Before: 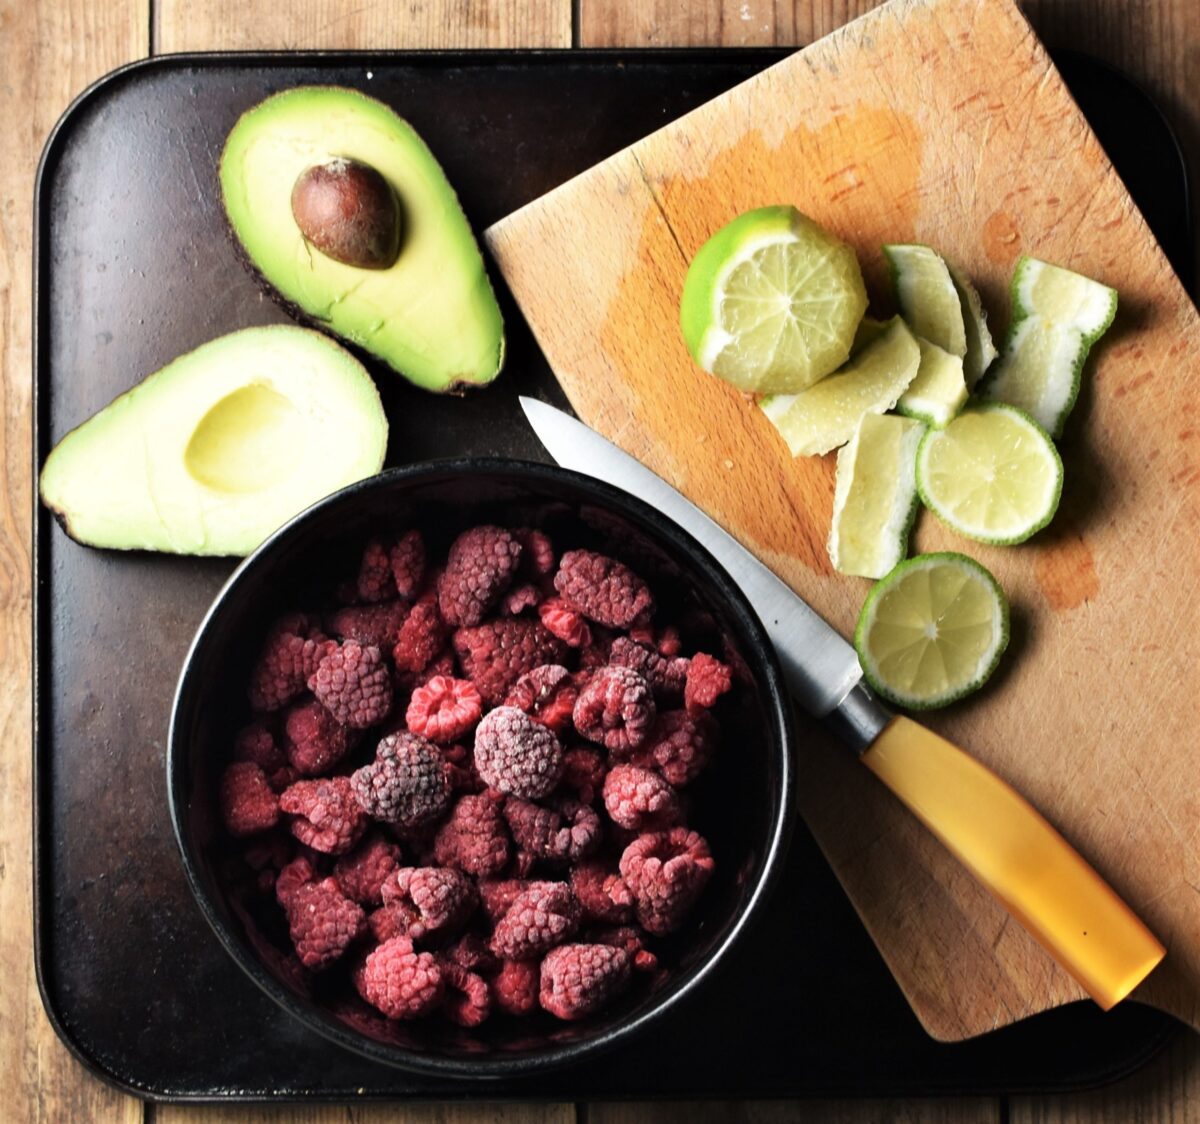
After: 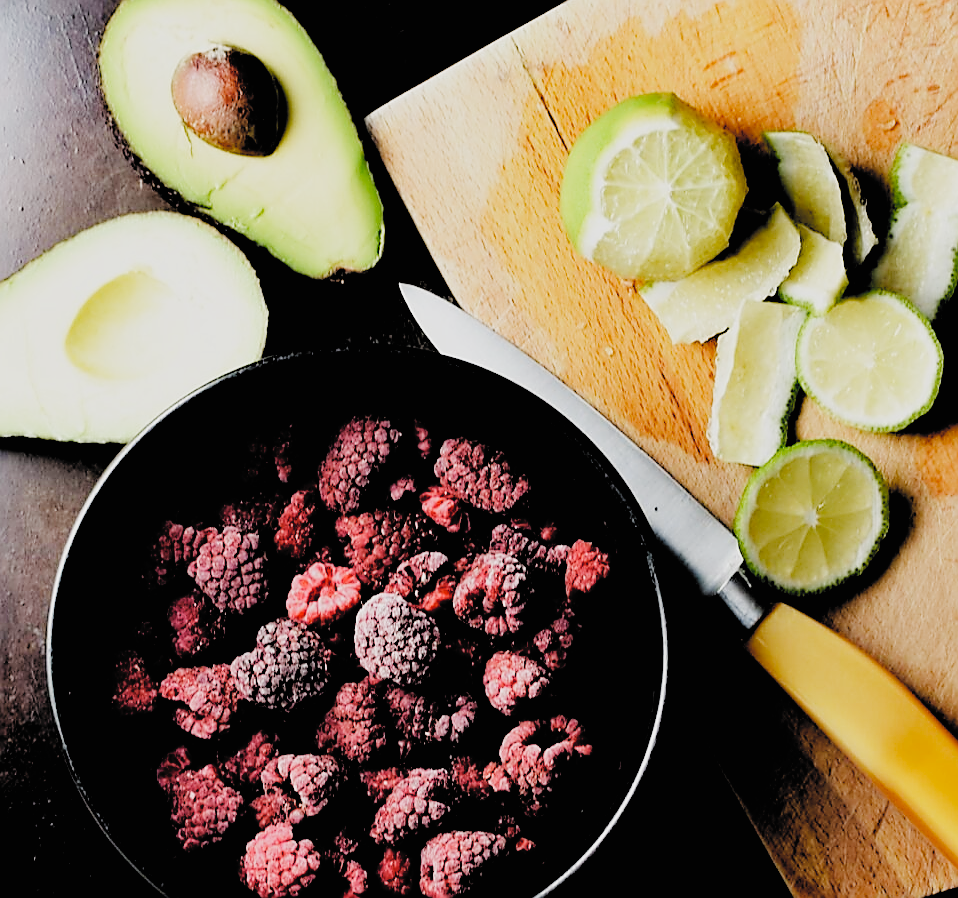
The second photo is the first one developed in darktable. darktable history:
contrast brightness saturation: brightness 0.15
sharpen: radius 1.4, amount 1.25, threshold 0.7
crop and rotate: left 10.071%, top 10.071%, right 10.02%, bottom 10.02%
filmic rgb: black relative exposure -2.85 EV, white relative exposure 4.56 EV, hardness 1.77, contrast 1.25, preserve chrominance no, color science v5 (2021)
